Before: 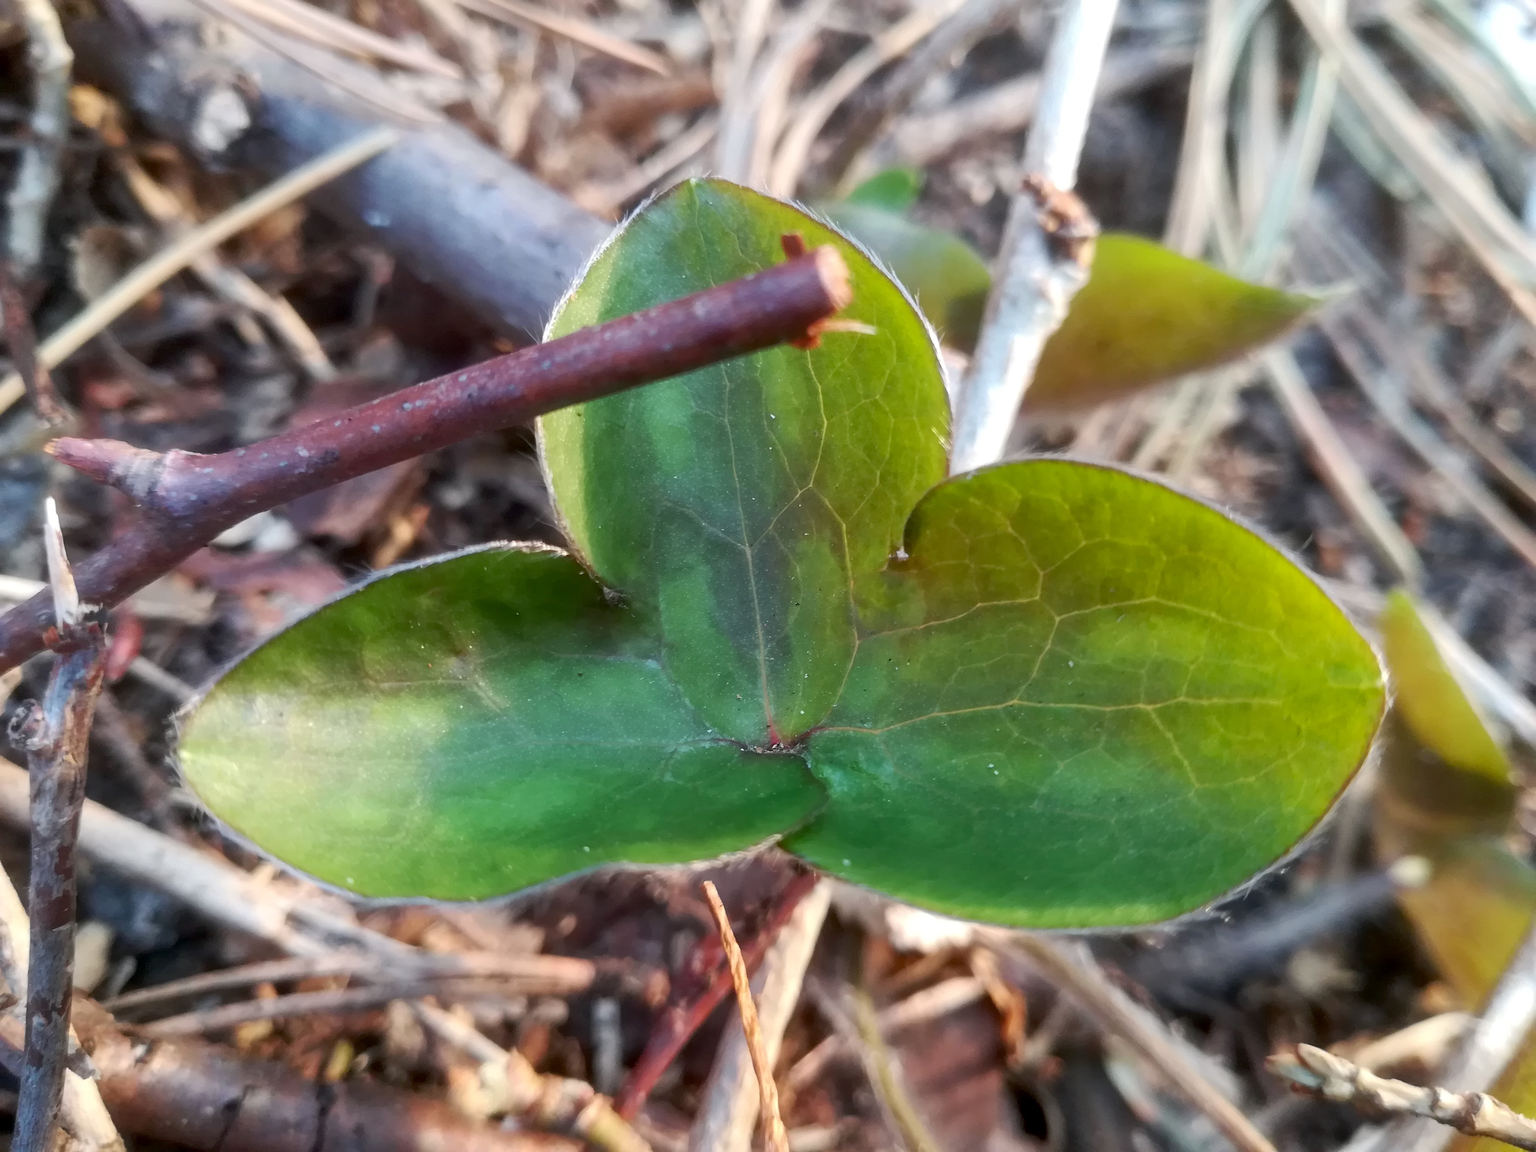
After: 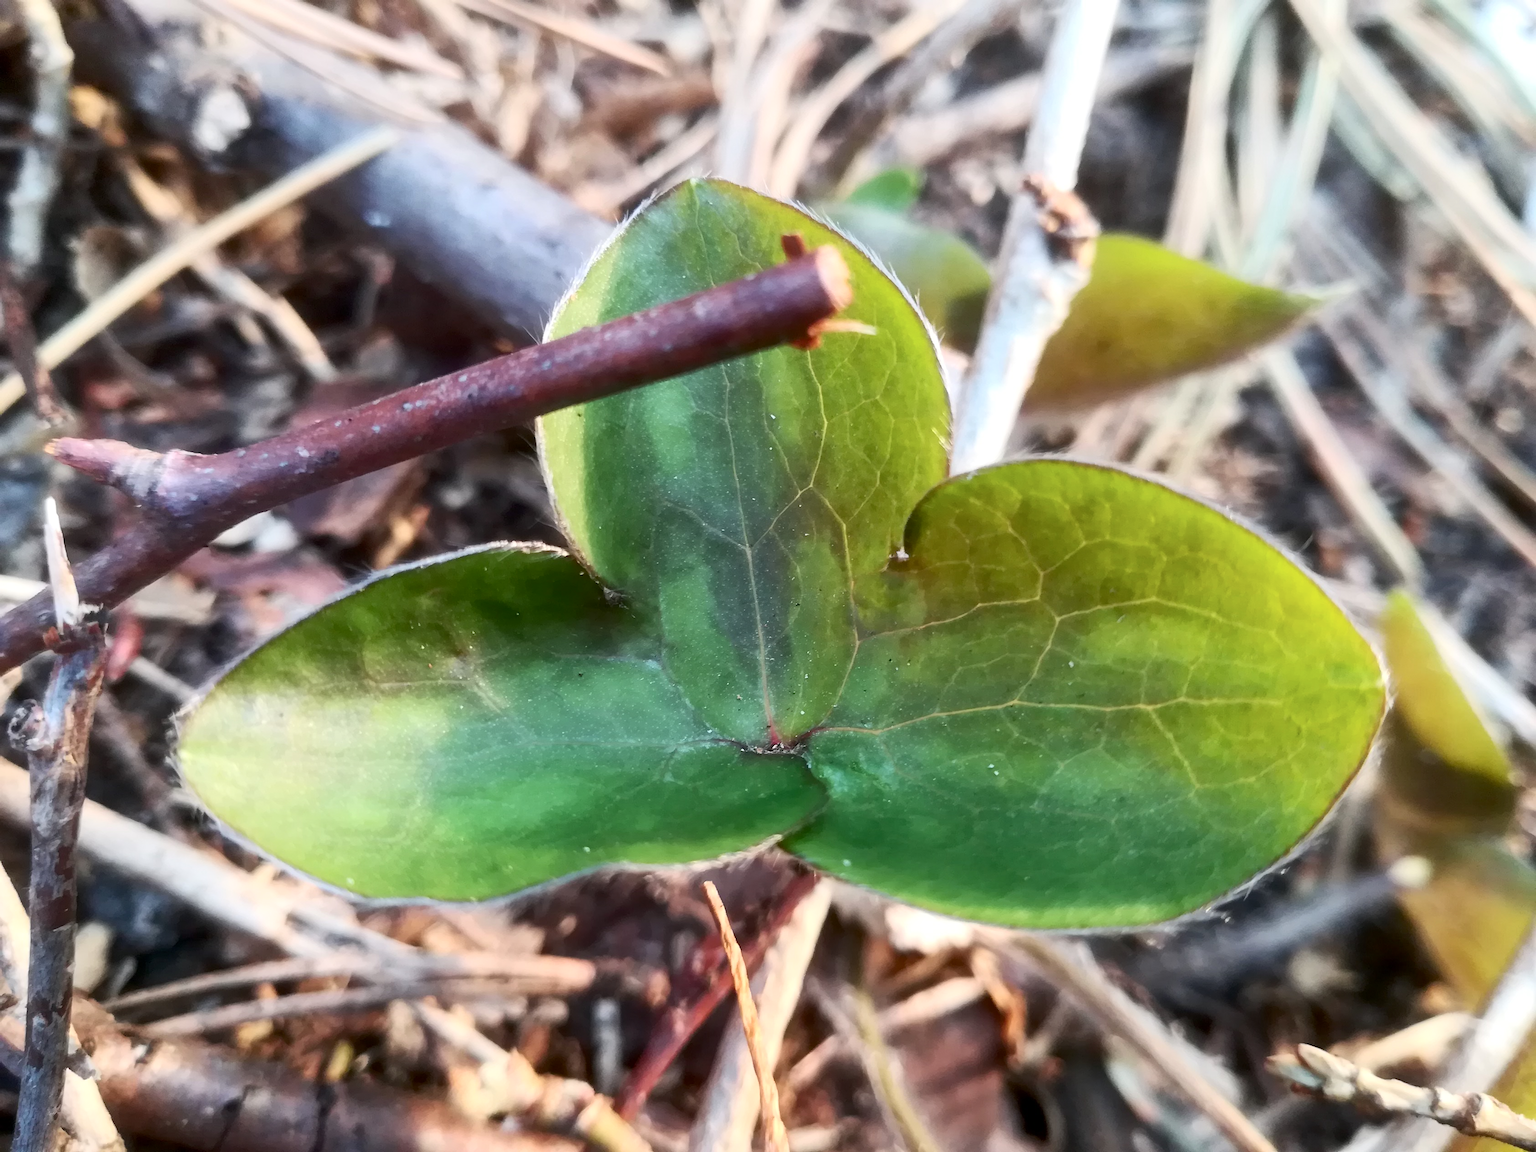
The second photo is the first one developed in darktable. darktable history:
contrast brightness saturation: contrast 0.244, brightness 0.088
